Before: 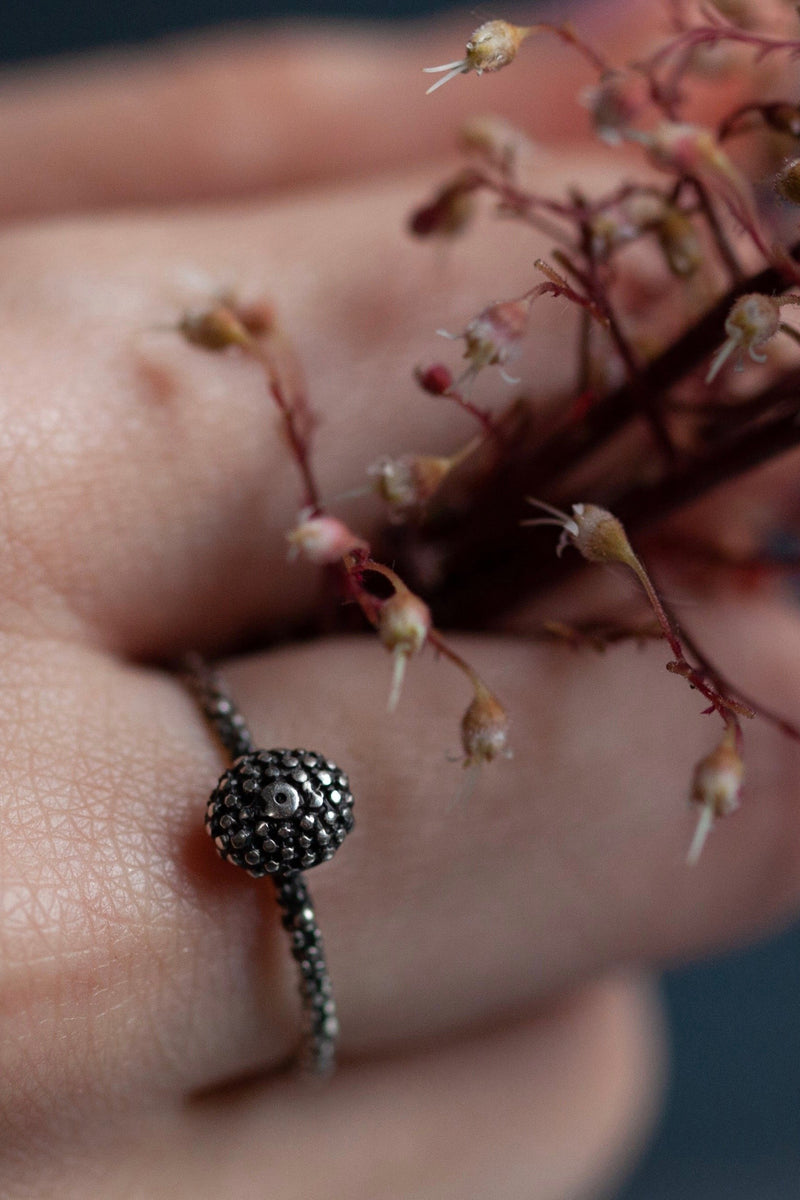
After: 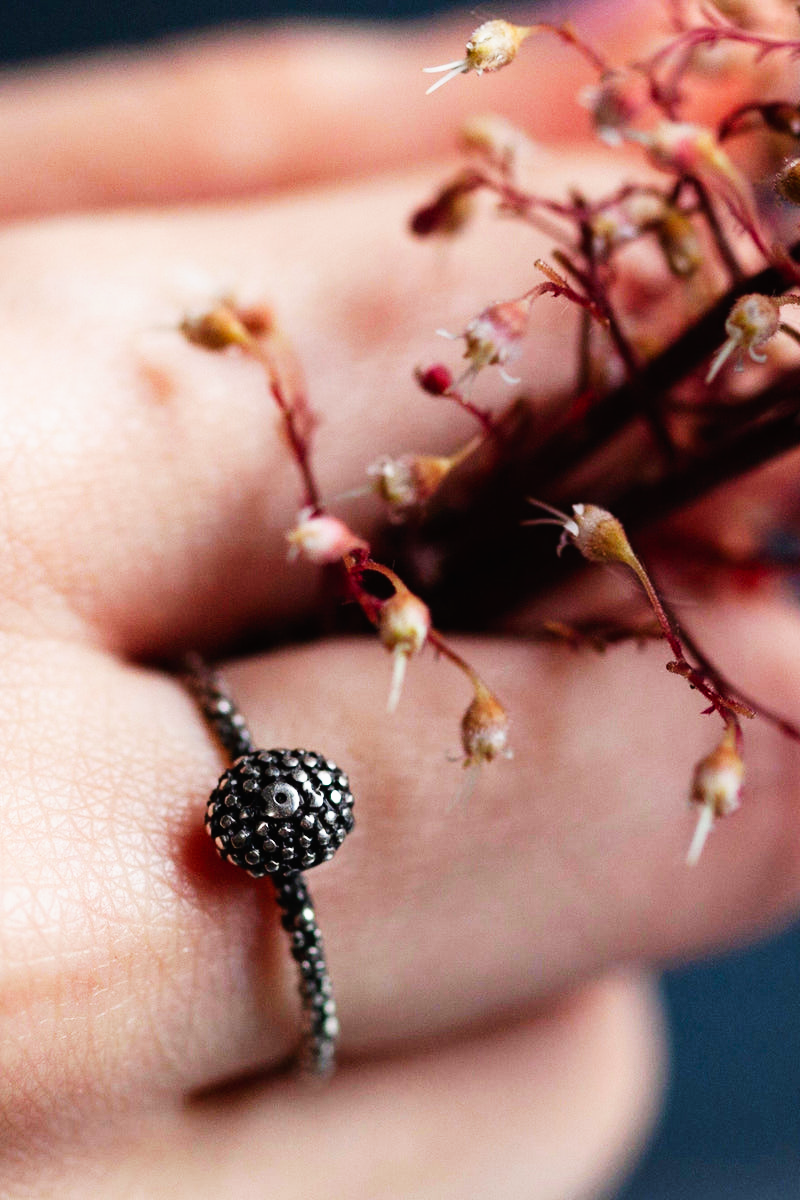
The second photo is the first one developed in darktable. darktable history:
local contrast: mode bilateral grid, contrast 100, coarseness 100, detail 91%, midtone range 0.2
base curve: curves: ch0 [(0, 0) (0.007, 0.004) (0.027, 0.03) (0.046, 0.07) (0.207, 0.54) (0.442, 0.872) (0.673, 0.972) (1, 1)], preserve colors none
